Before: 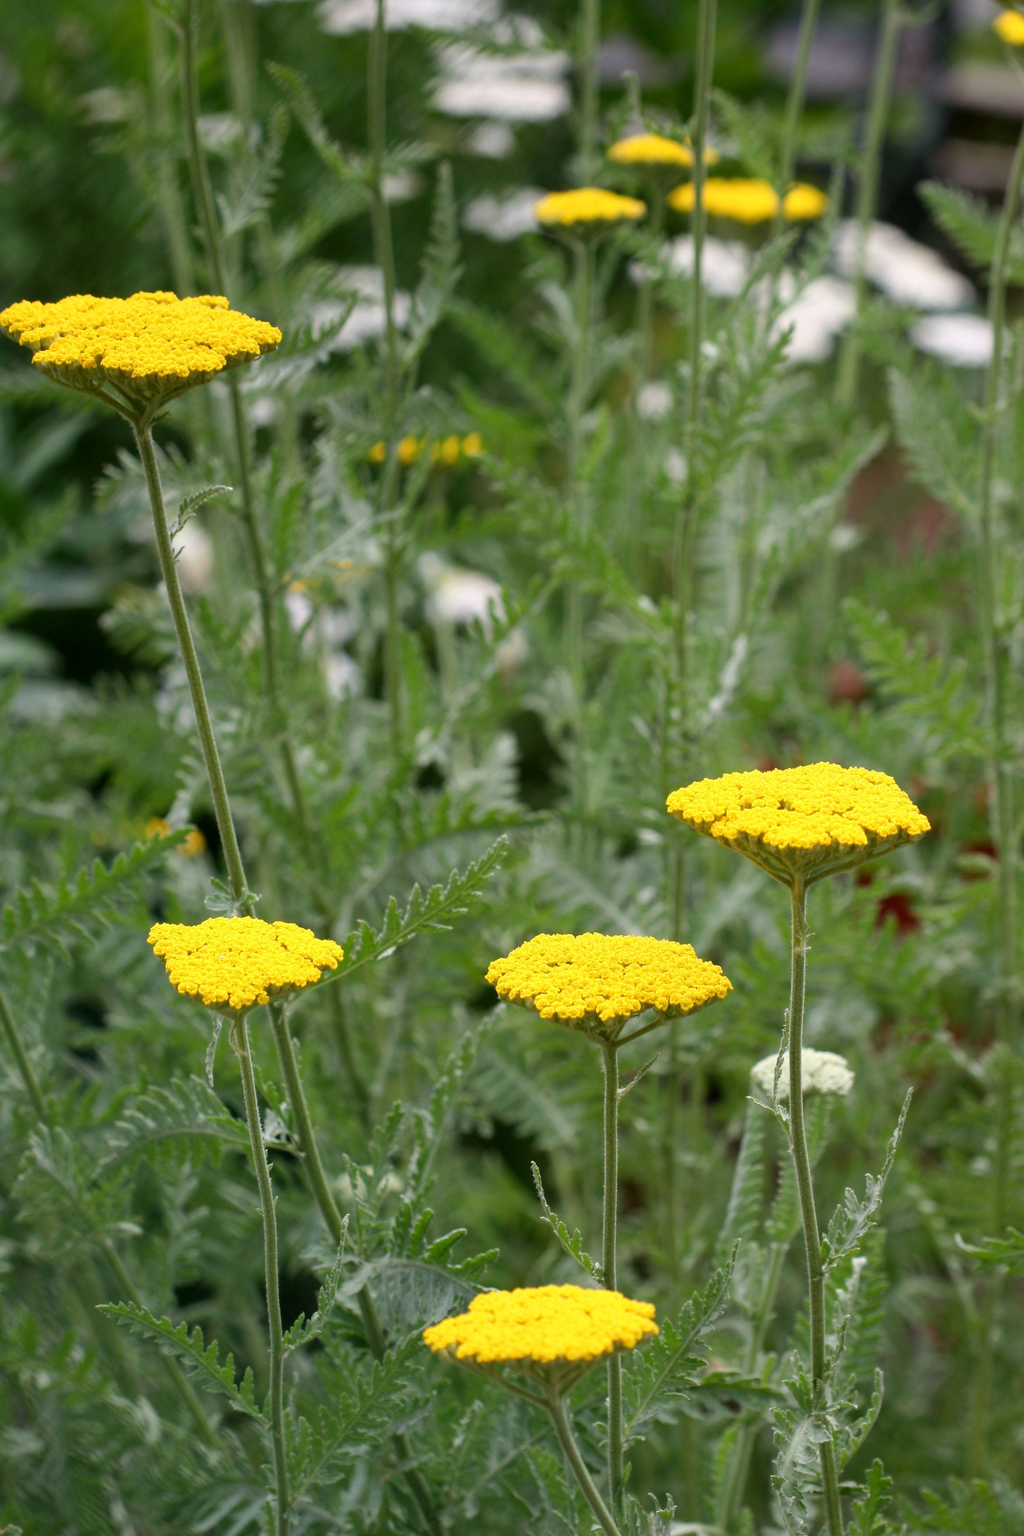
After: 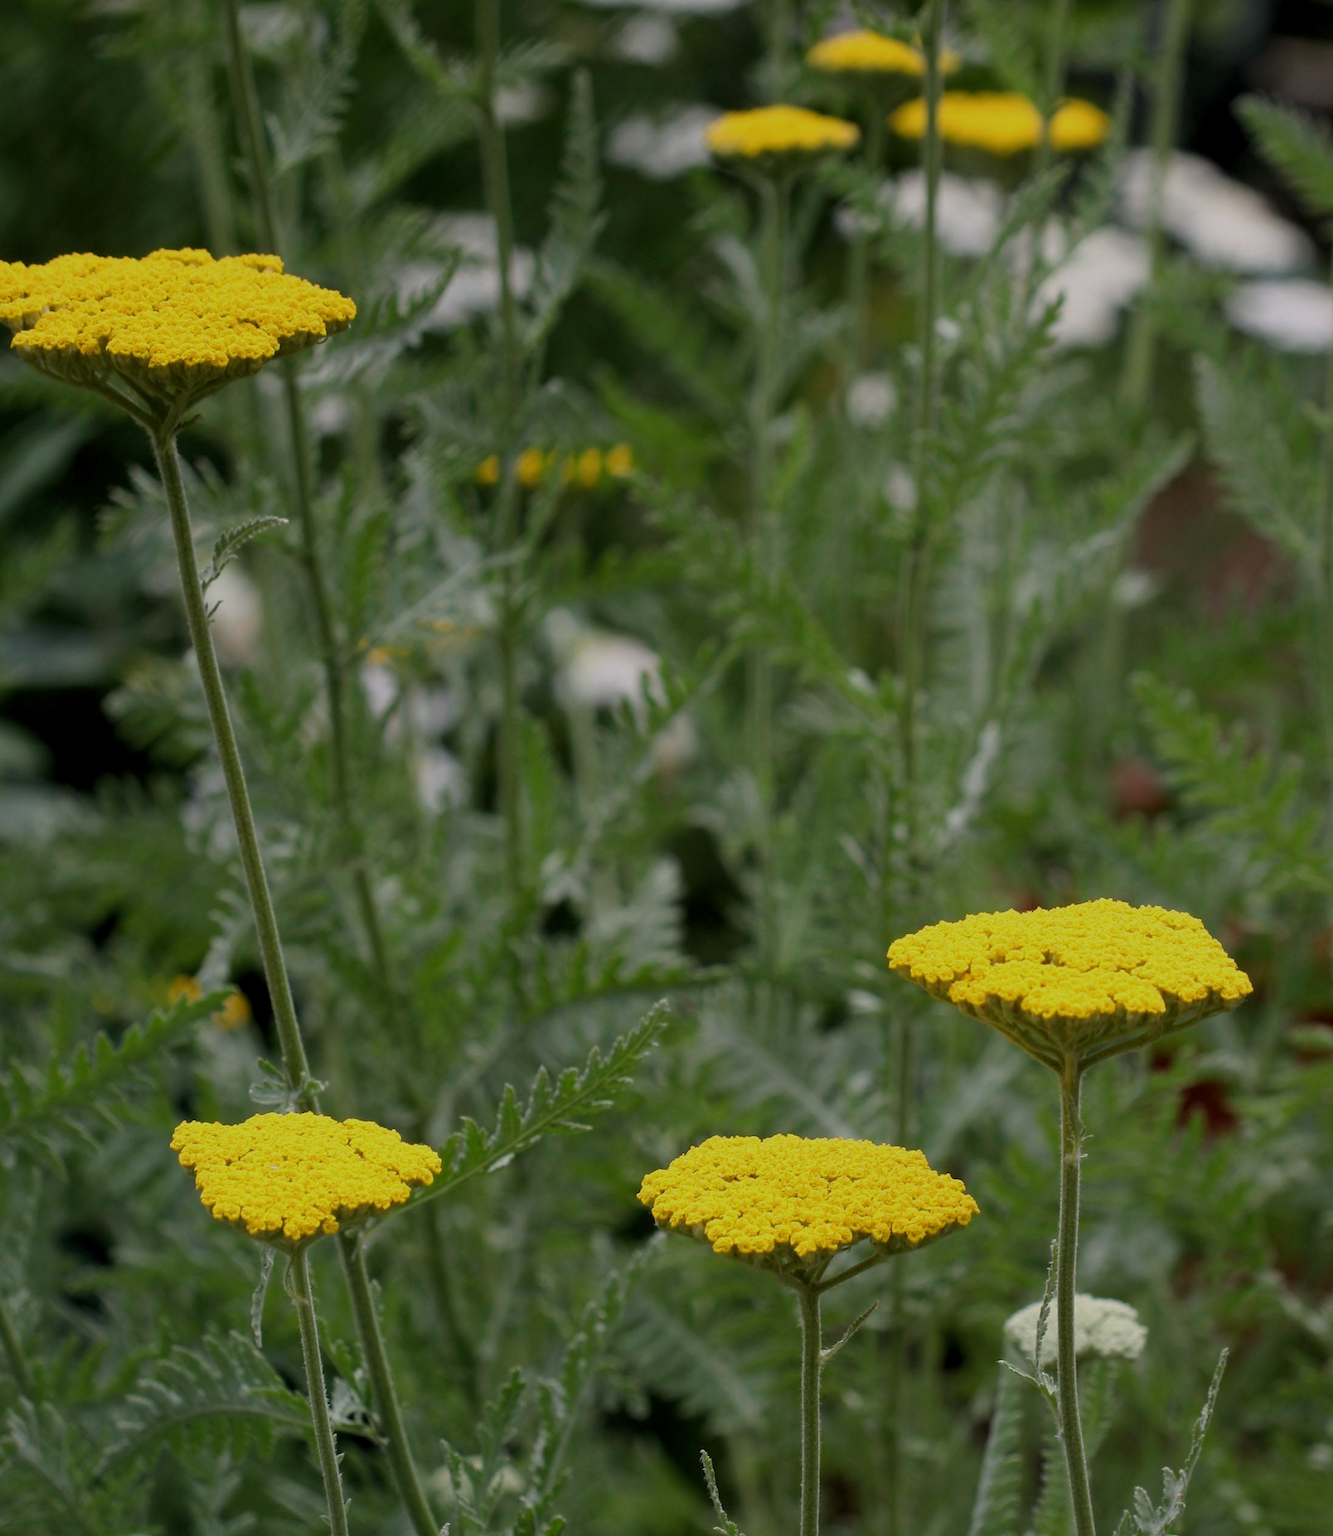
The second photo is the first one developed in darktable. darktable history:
crop: left 2.372%, top 7.285%, right 3.343%, bottom 20.329%
levels: levels [0.026, 0.507, 0.987]
exposure: black level correction 0, exposure -0.805 EV, compensate highlight preservation false
